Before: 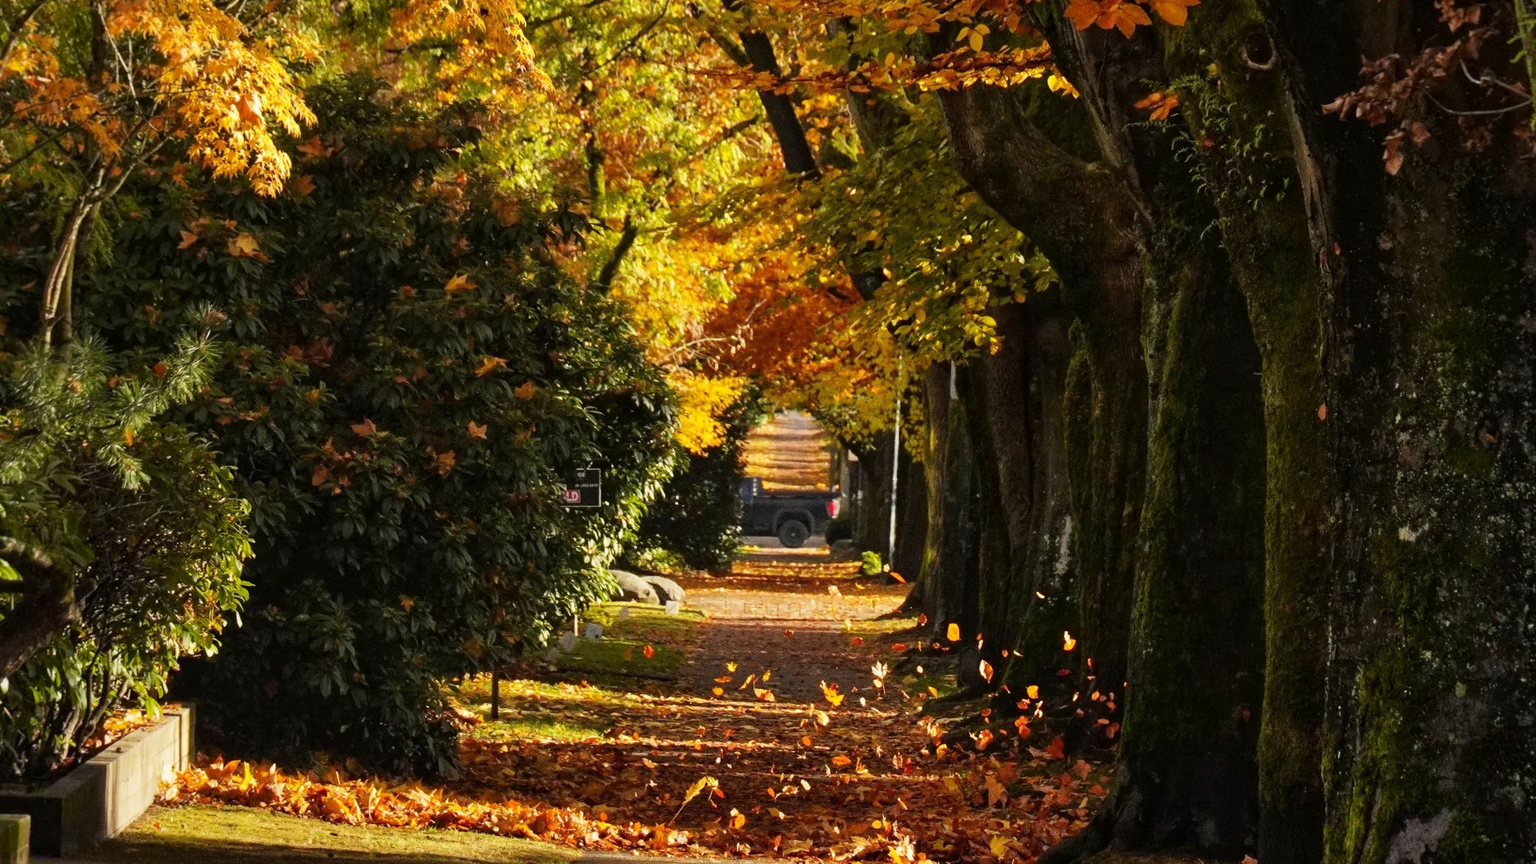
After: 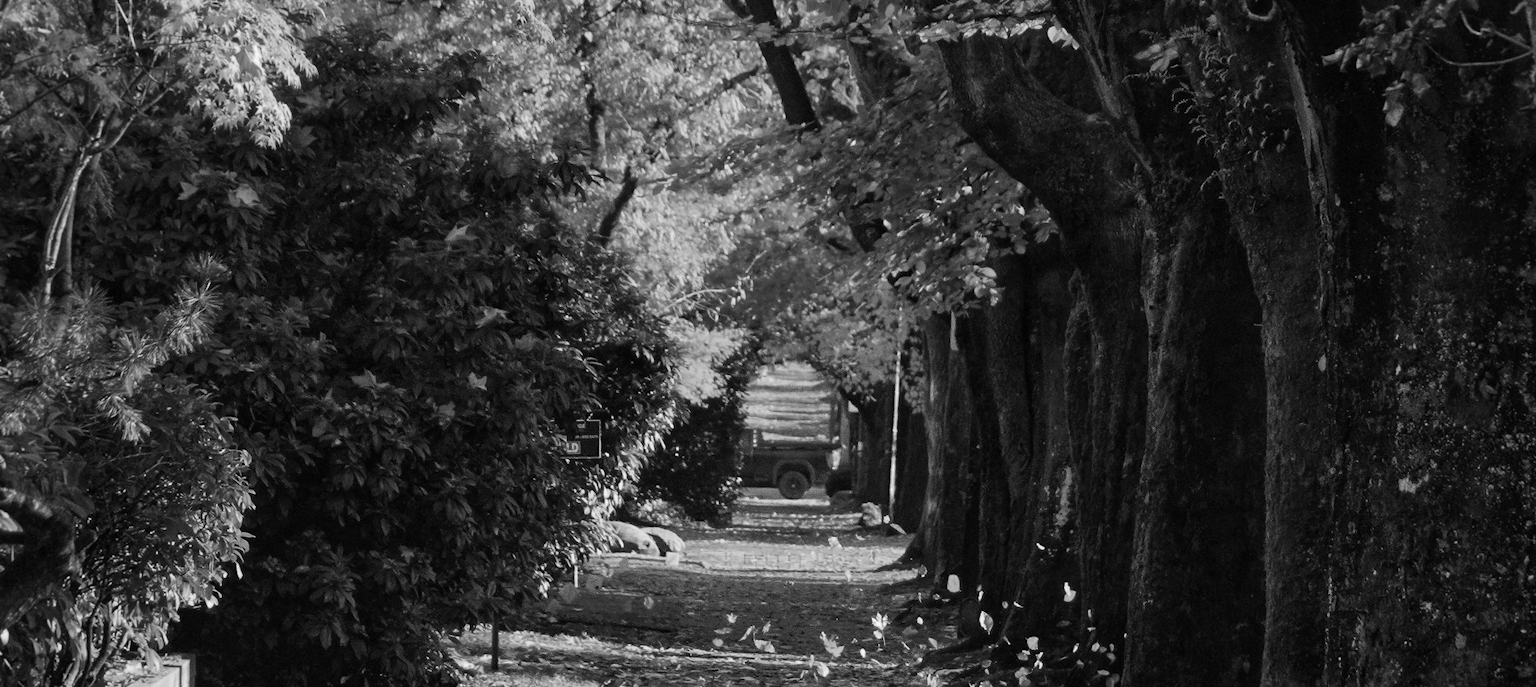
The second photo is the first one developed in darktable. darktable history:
crop and rotate: top 5.65%, bottom 14.81%
color zones: curves: ch0 [(0, 0.613) (0.01, 0.613) (0.245, 0.448) (0.498, 0.529) (0.642, 0.665) (0.879, 0.777) (0.99, 0.613)]; ch1 [(0, 0) (0.143, 0) (0.286, 0) (0.429, 0) (0.571, 0) (0.714, 0) (0.857, 0)]
